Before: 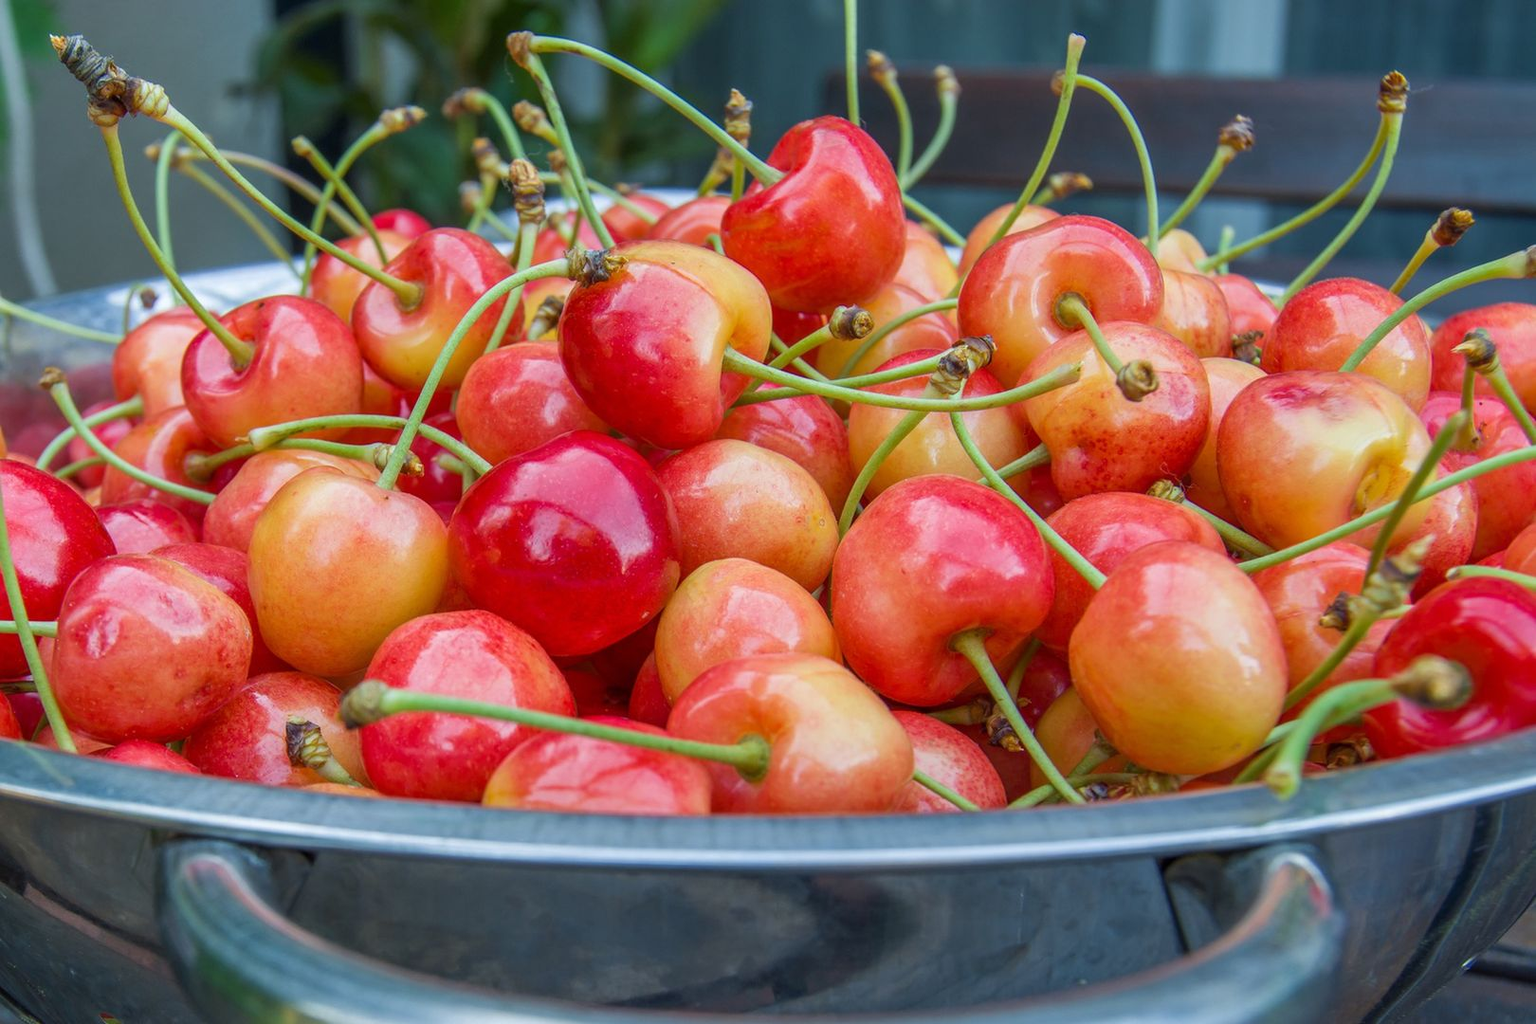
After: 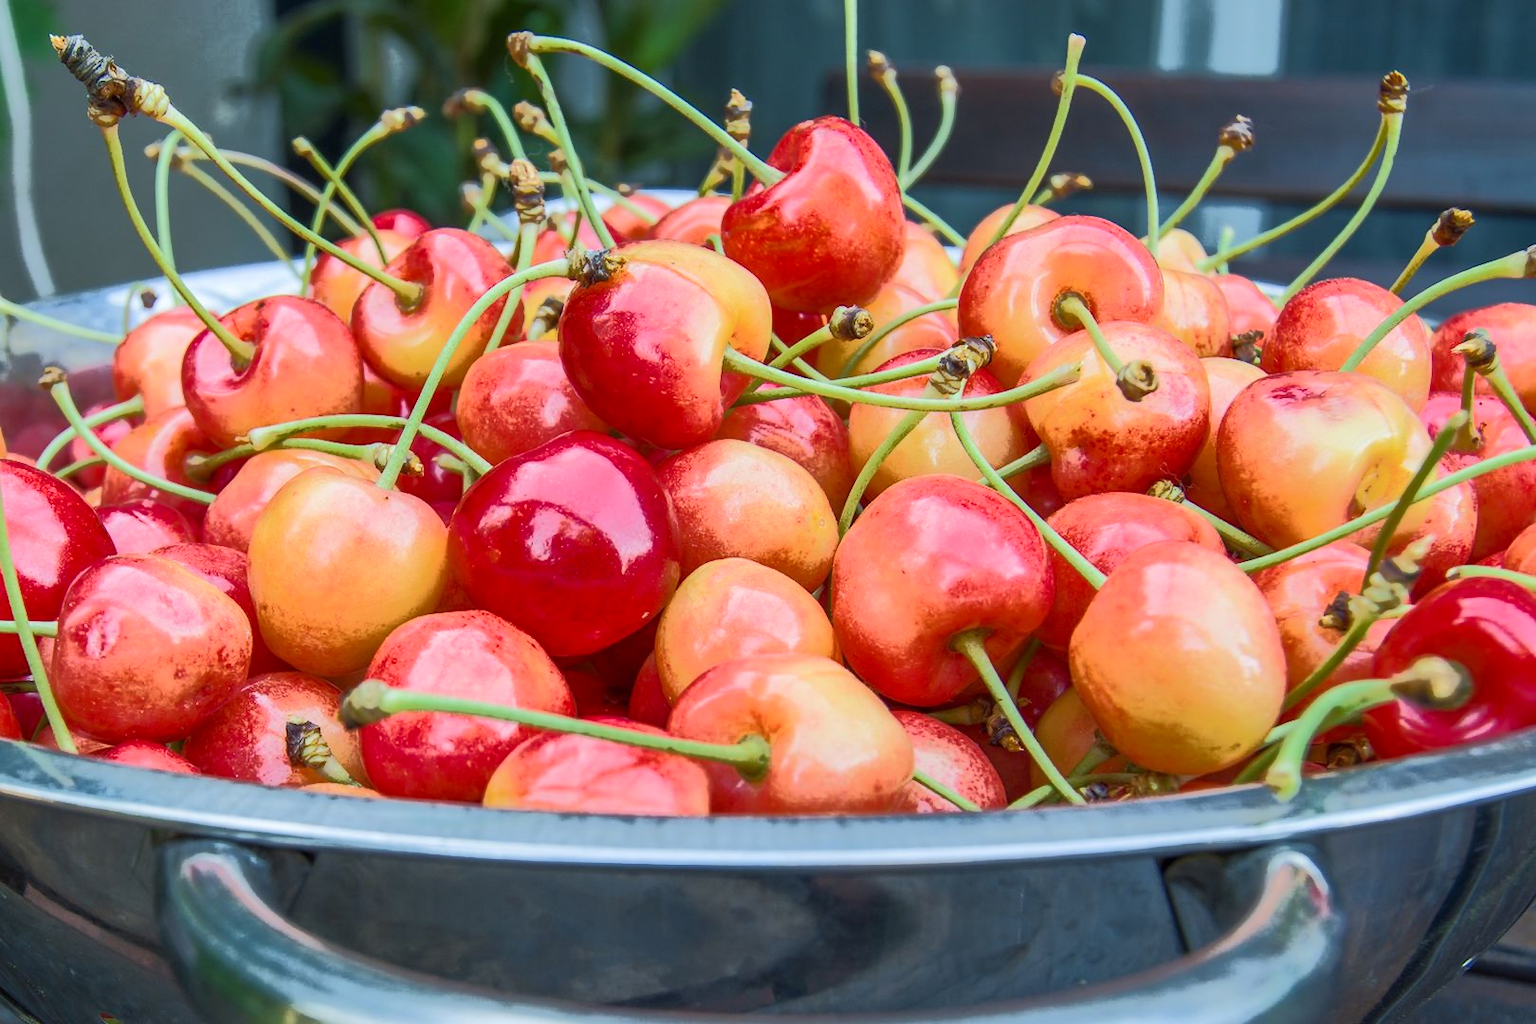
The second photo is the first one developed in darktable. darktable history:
tone curve: curves: ch0 [(0, 0) (0.003, 0.003) (0.011, 0.011) (0.025, 0.024) (0.044, 0.043) (0.069, 0.067) (0.1, 0.096) (0.136, 0.131) (0.177, 0.171) (0.224, 0.216) (0.277, 0.267) (0.335, 0.323) (0.399, 0.384) (0.468, 0.451) (0.543, 0.678) (0.623, 0.734) (0.709, 0.795) (0.801, 0.859) (0.898, 0.928) (1, 1)], color space Lab, independent channels, preserve colors none
